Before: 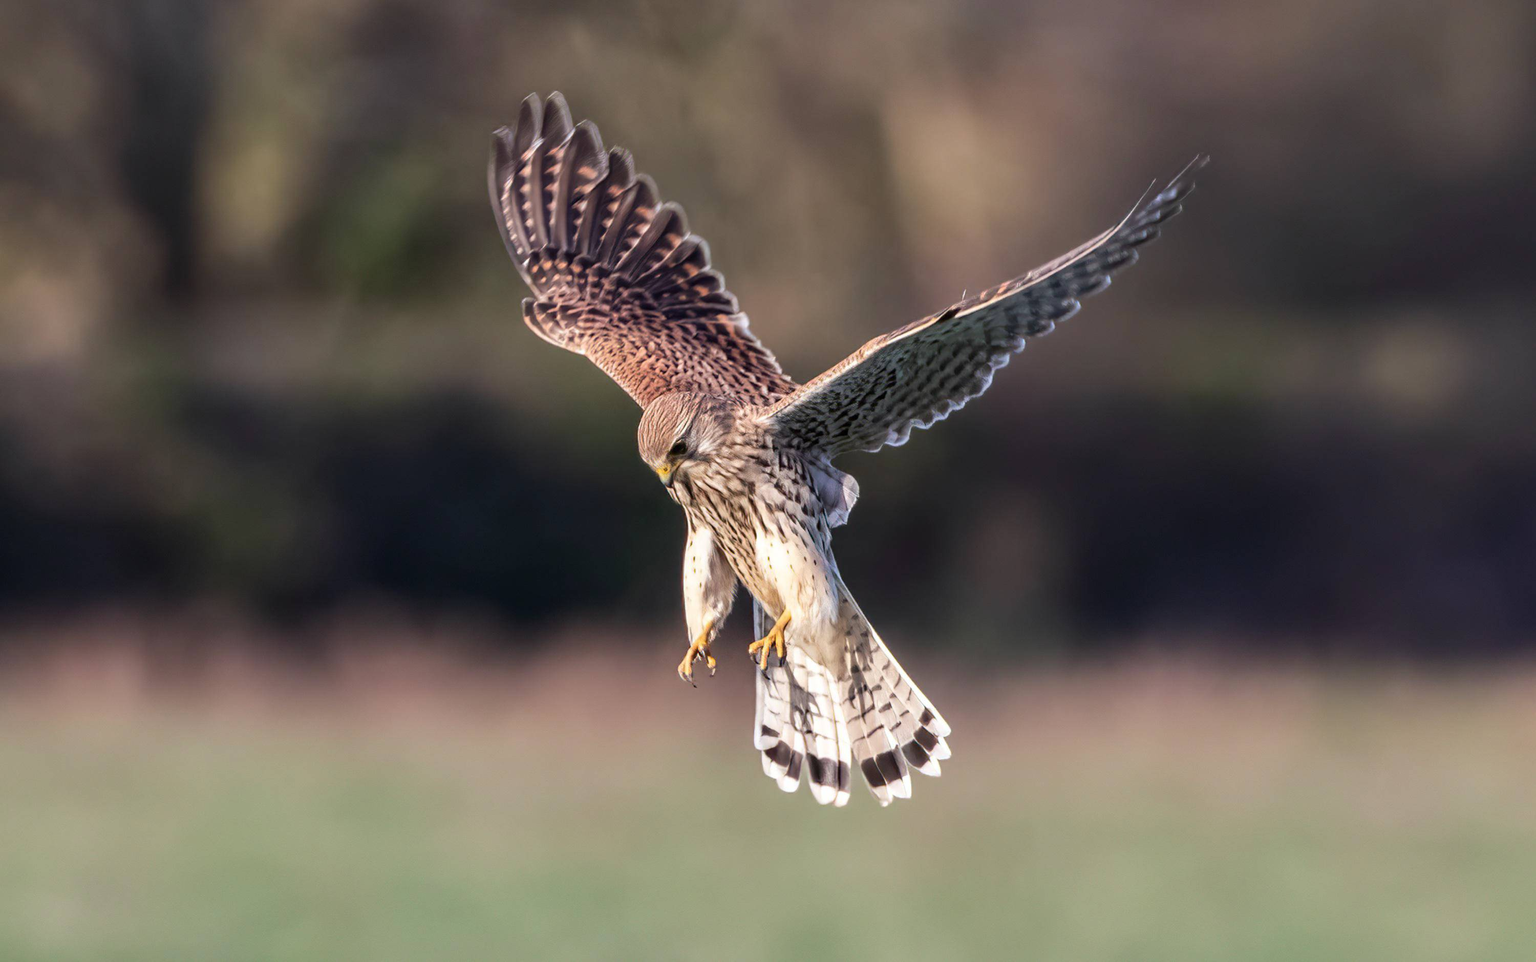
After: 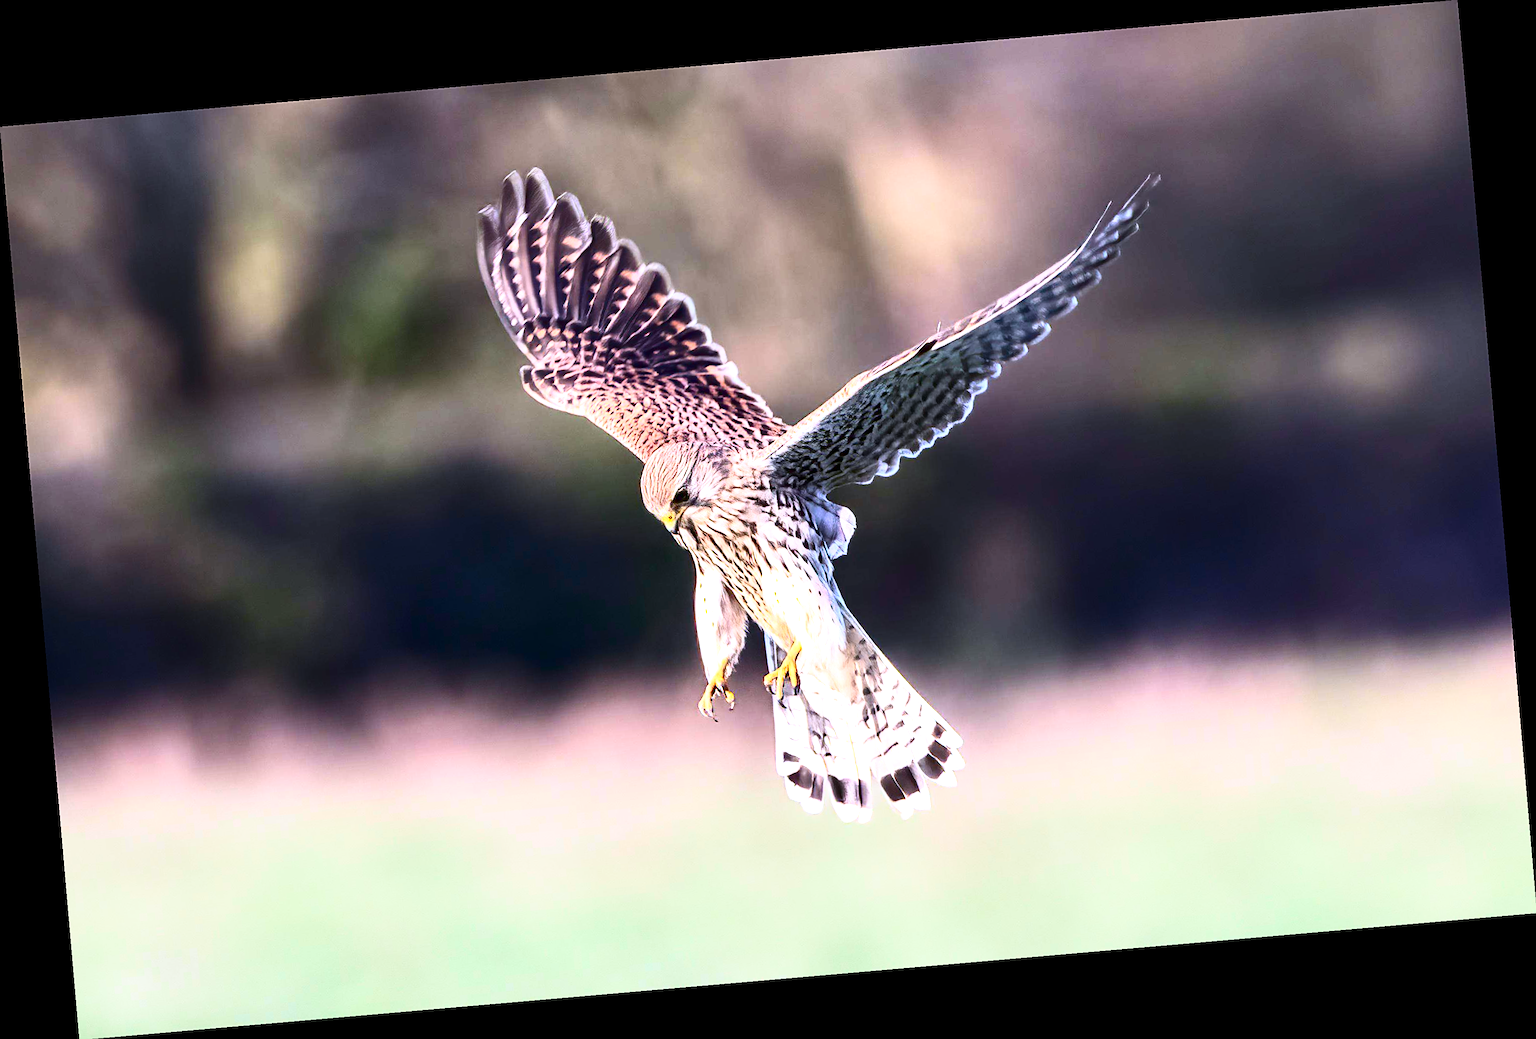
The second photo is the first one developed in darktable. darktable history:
rotate and perspective: rotation -4.98°, automatic cropping off
base curve: curves: ch0 [(0, 0) (0.557, 0.834) (1, 1)]
white balance: red 0.967, blue 1.119, emerald 0.756
exposure: black level correction 0, exposure 1 EV, compensate exposure bias true, compensate highlight preservation false
sharpen: on, module defaults
contrast brightness saturation: contrast 0.13, brightness -0.24, saturation 0.14
